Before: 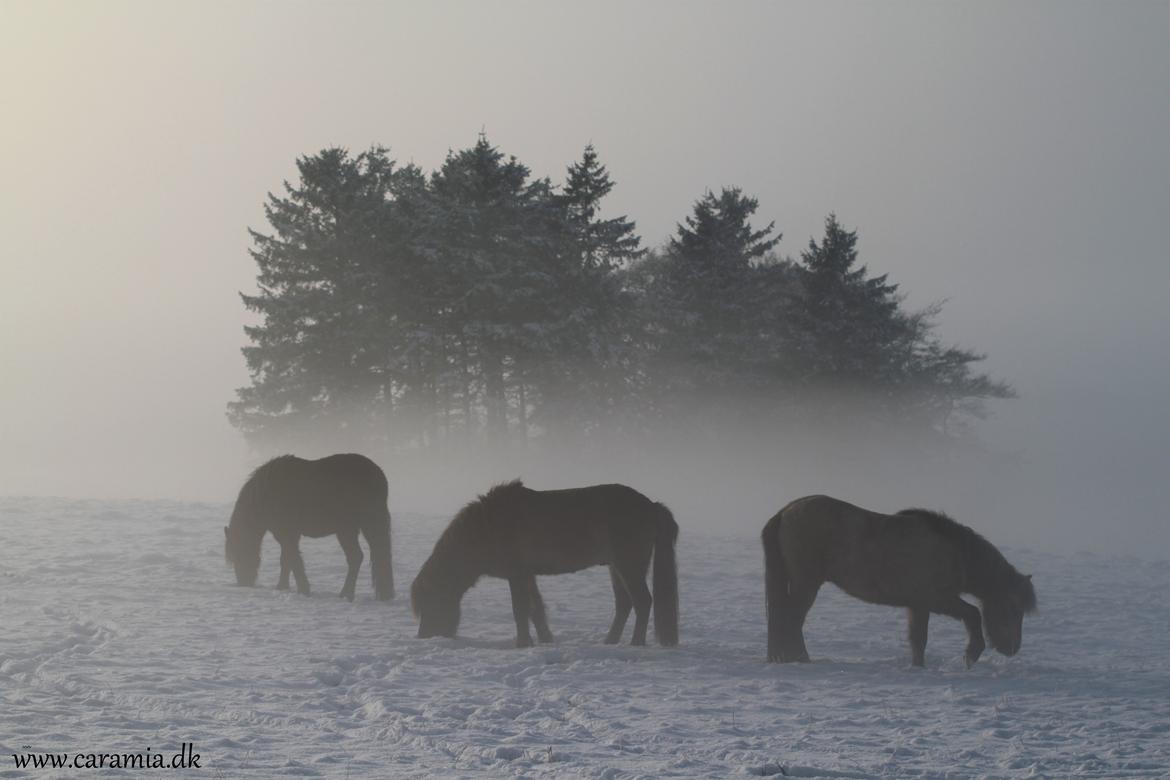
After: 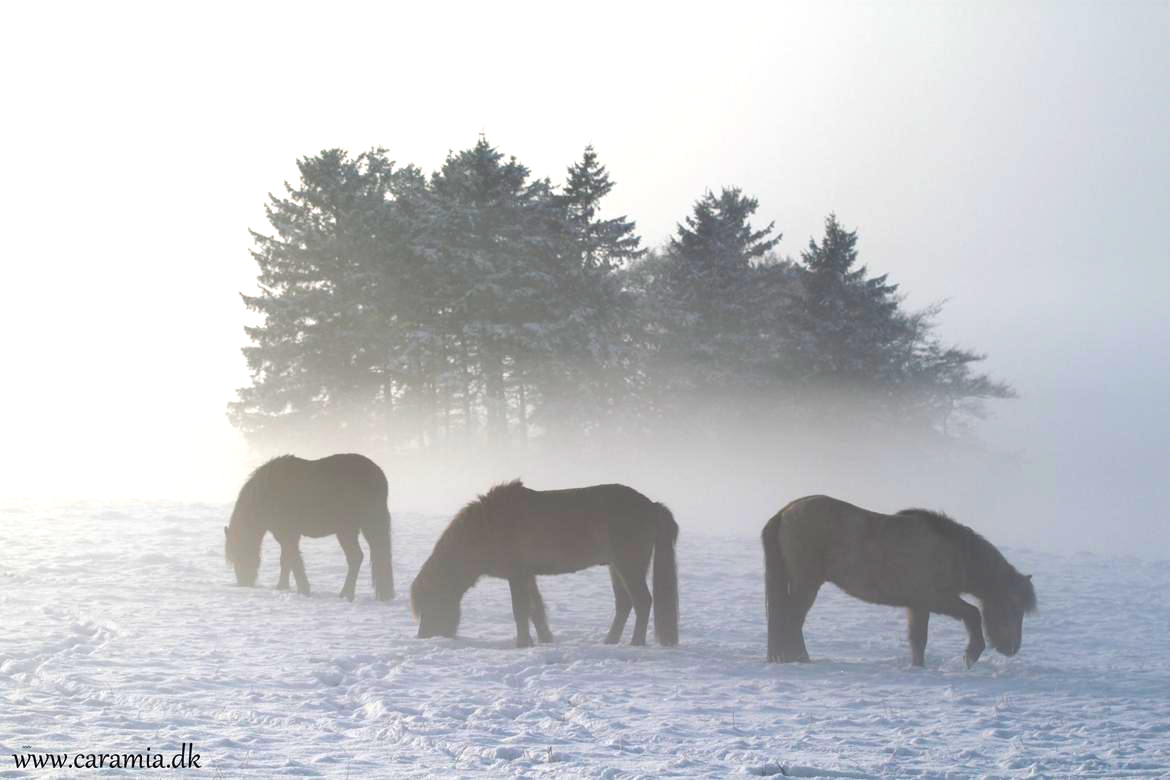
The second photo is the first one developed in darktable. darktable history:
color balance rgb: perceptual saturation grading › global saturation 20%, global vibrance 20%
exposure: black level correction 0, exposure 1.3 EV, compensate highlight preservation false
